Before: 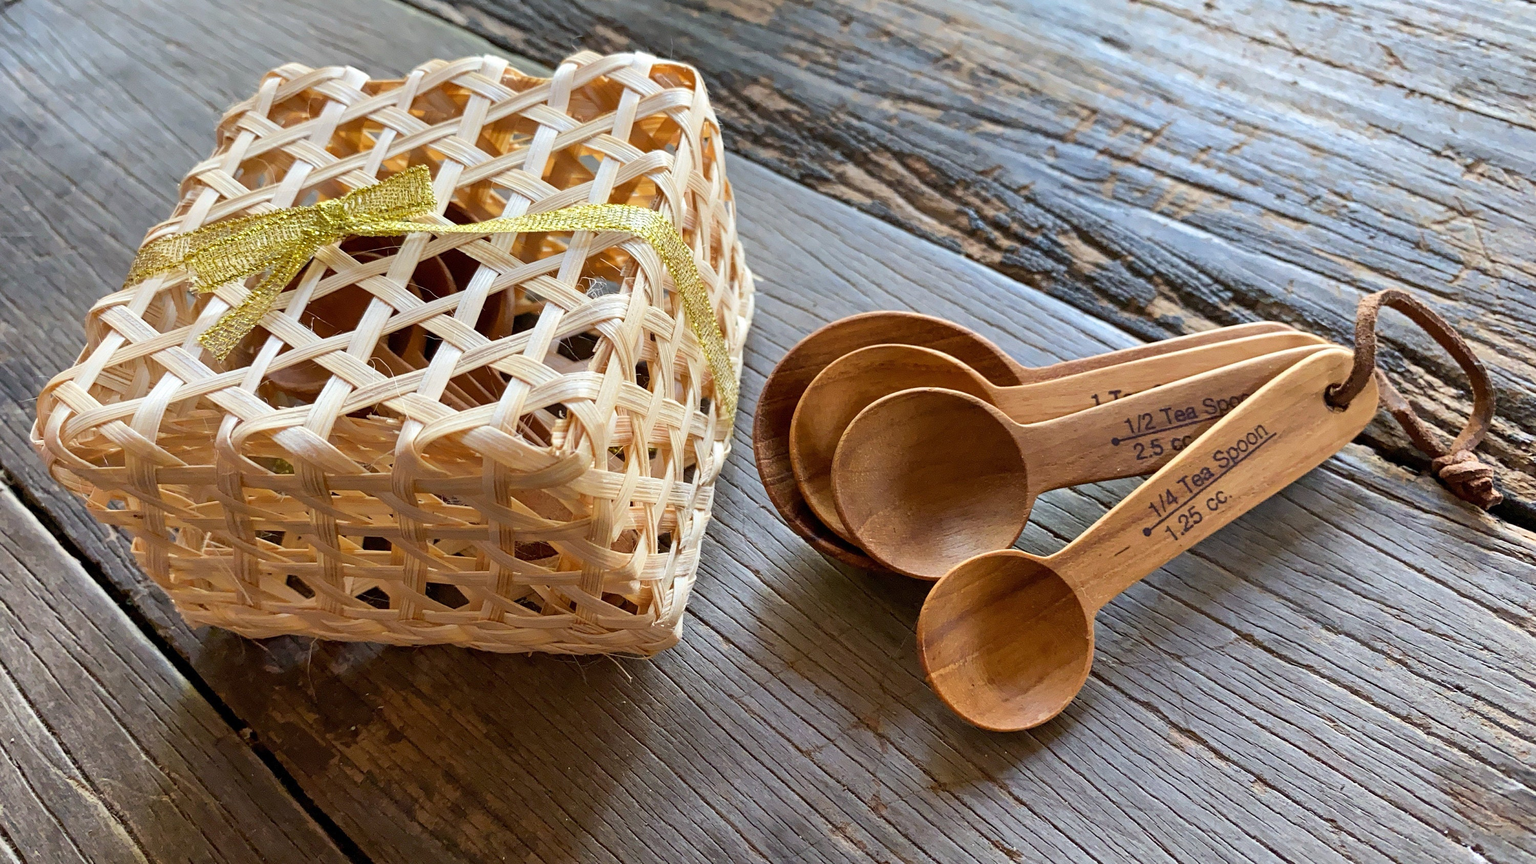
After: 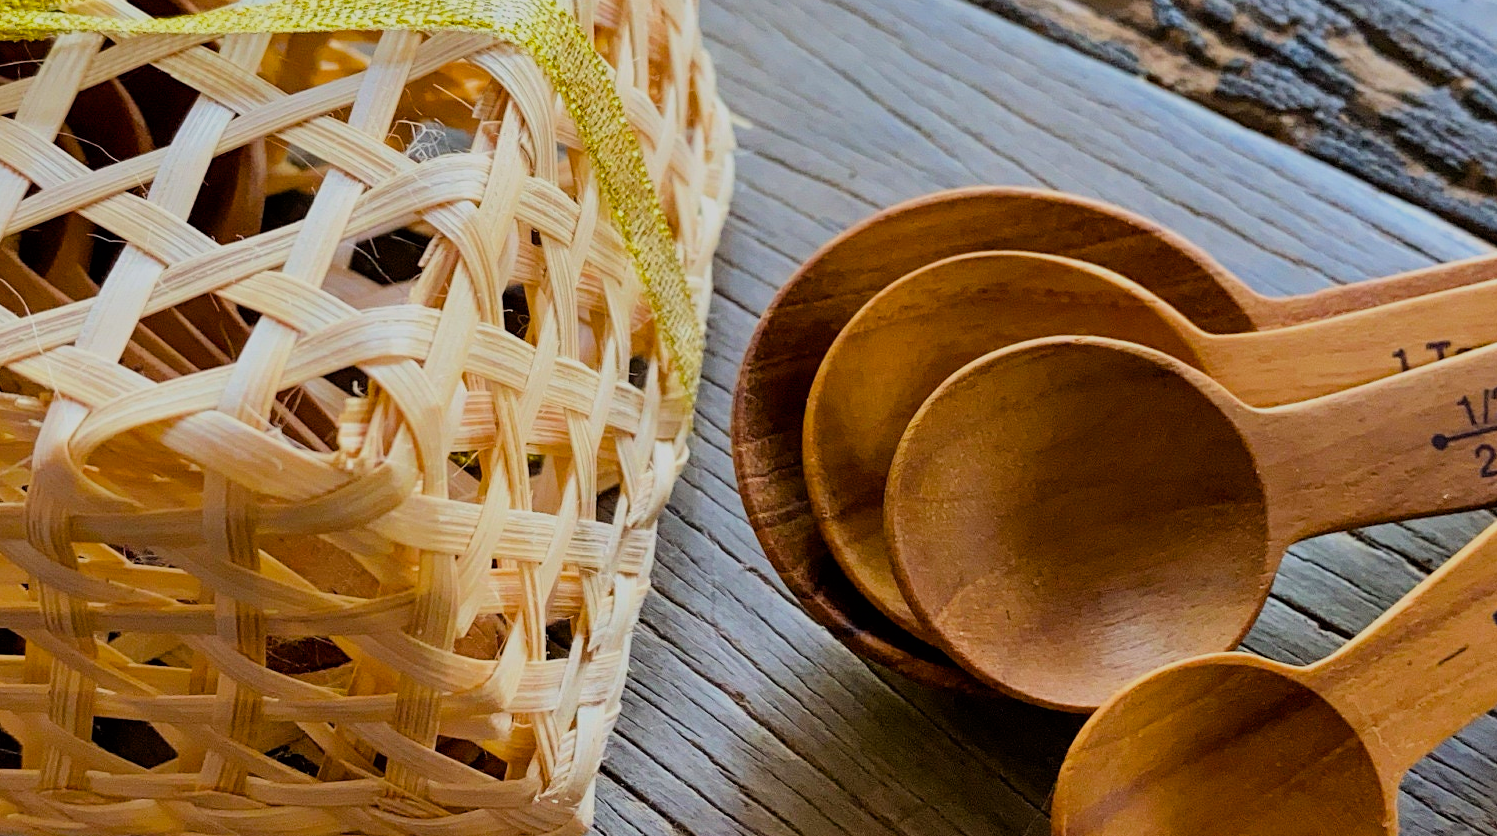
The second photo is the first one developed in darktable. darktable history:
crop: left 24.641%, top 24.982%, right 25.427%, bottom 25.436%
color balance rgb: perceptual saturation grading › global saturation 30.263%
filmic rgb: black relative exposure -7.26 EV, white relative exposure 5.09 EV, hardness 3.21, color science v6 (2022)
